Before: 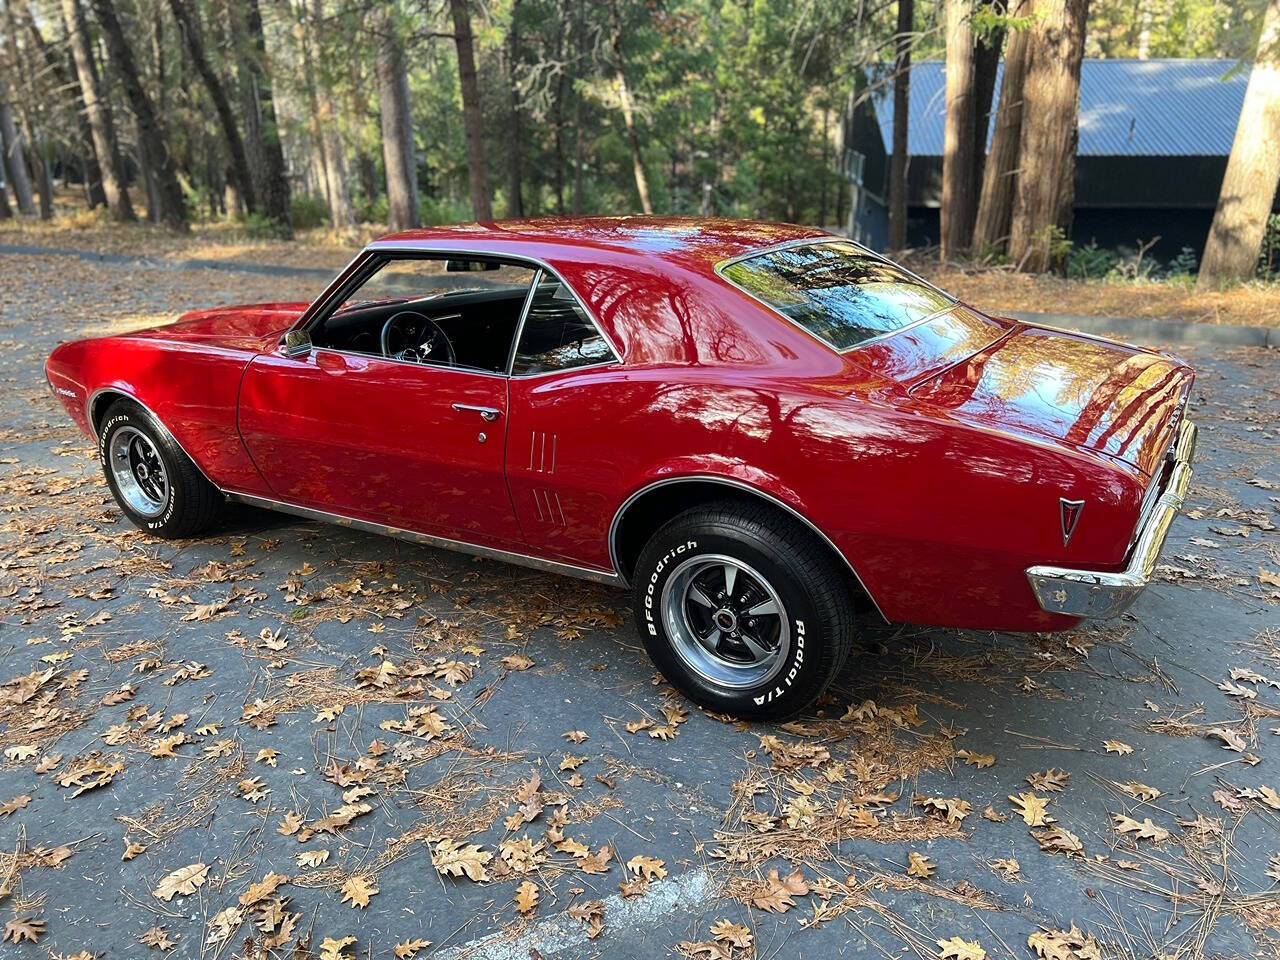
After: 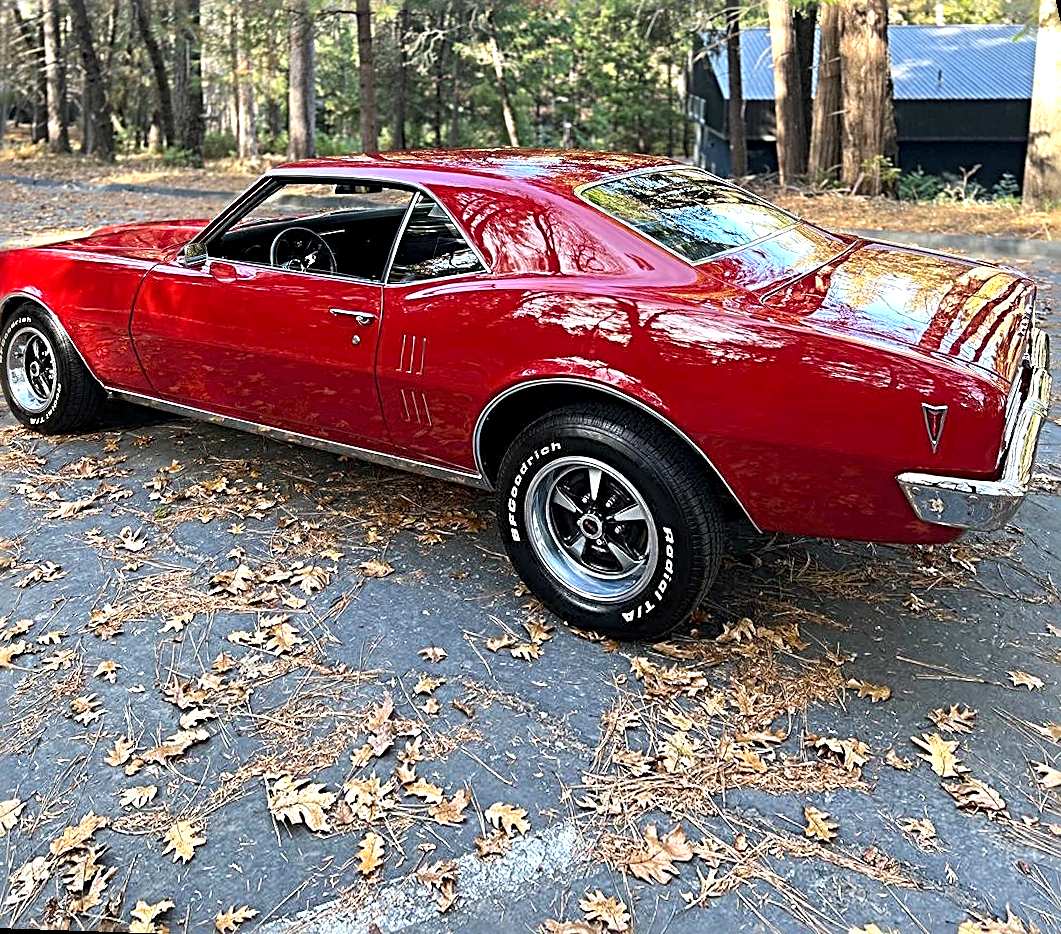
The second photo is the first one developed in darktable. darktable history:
sharpen: radius 3.69, amount 0.928
white balance: red 1.009, blue 1.027
rotate and perspective: rotation 0.72°, lens shift (vertical) -0.352, lens shift (horizontal) -0.051, crop left 0.152, crop right 0.859, crop top 0.019, crop bottom 0.964
exposure: black level correction 0.001, exposure 0.5 EV, compensate exposure bias true, compensate highlight preservation false
